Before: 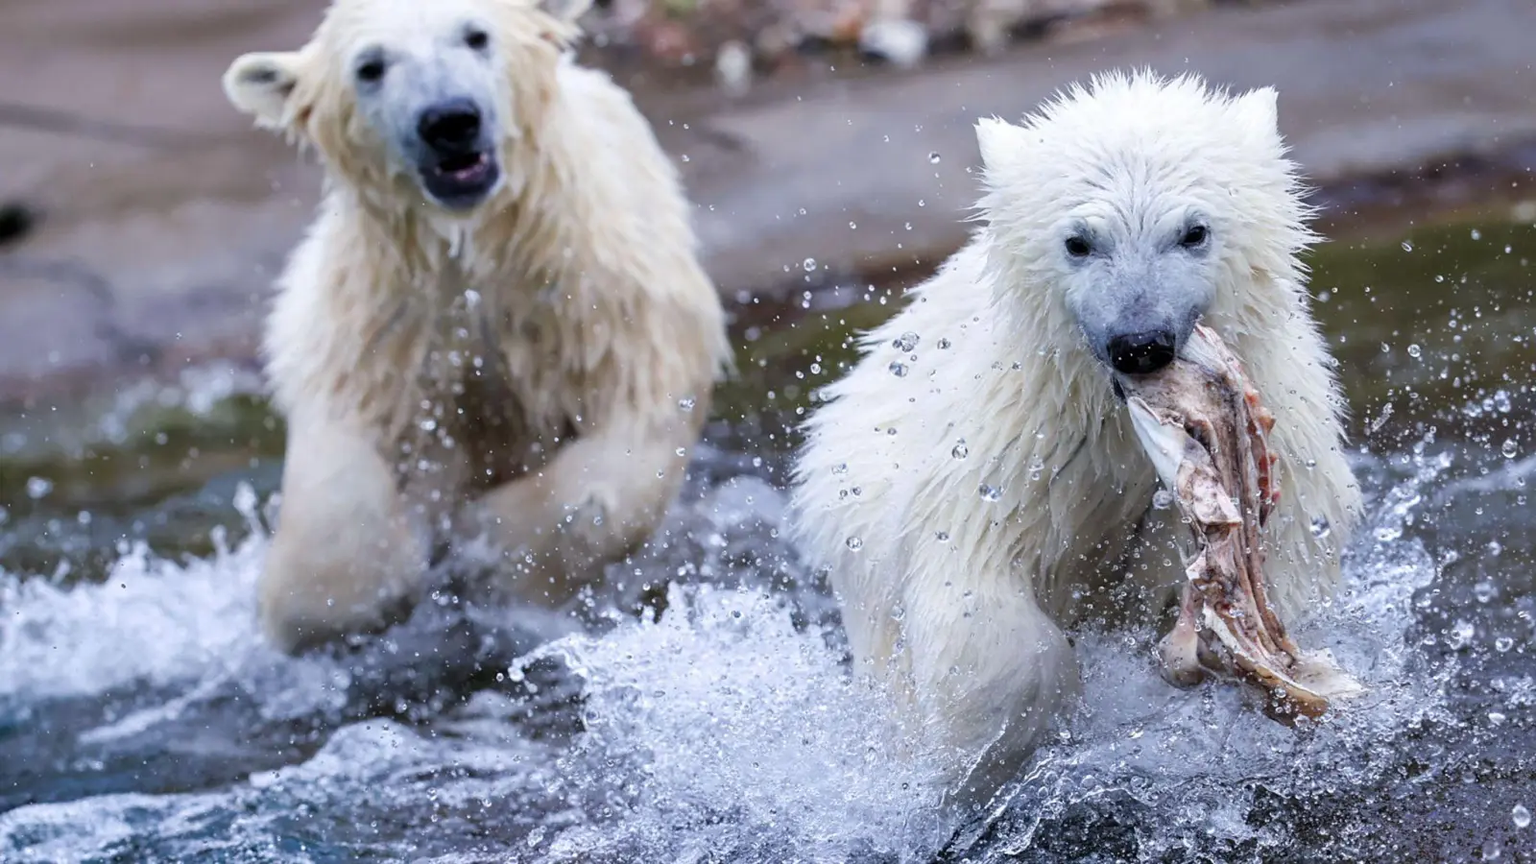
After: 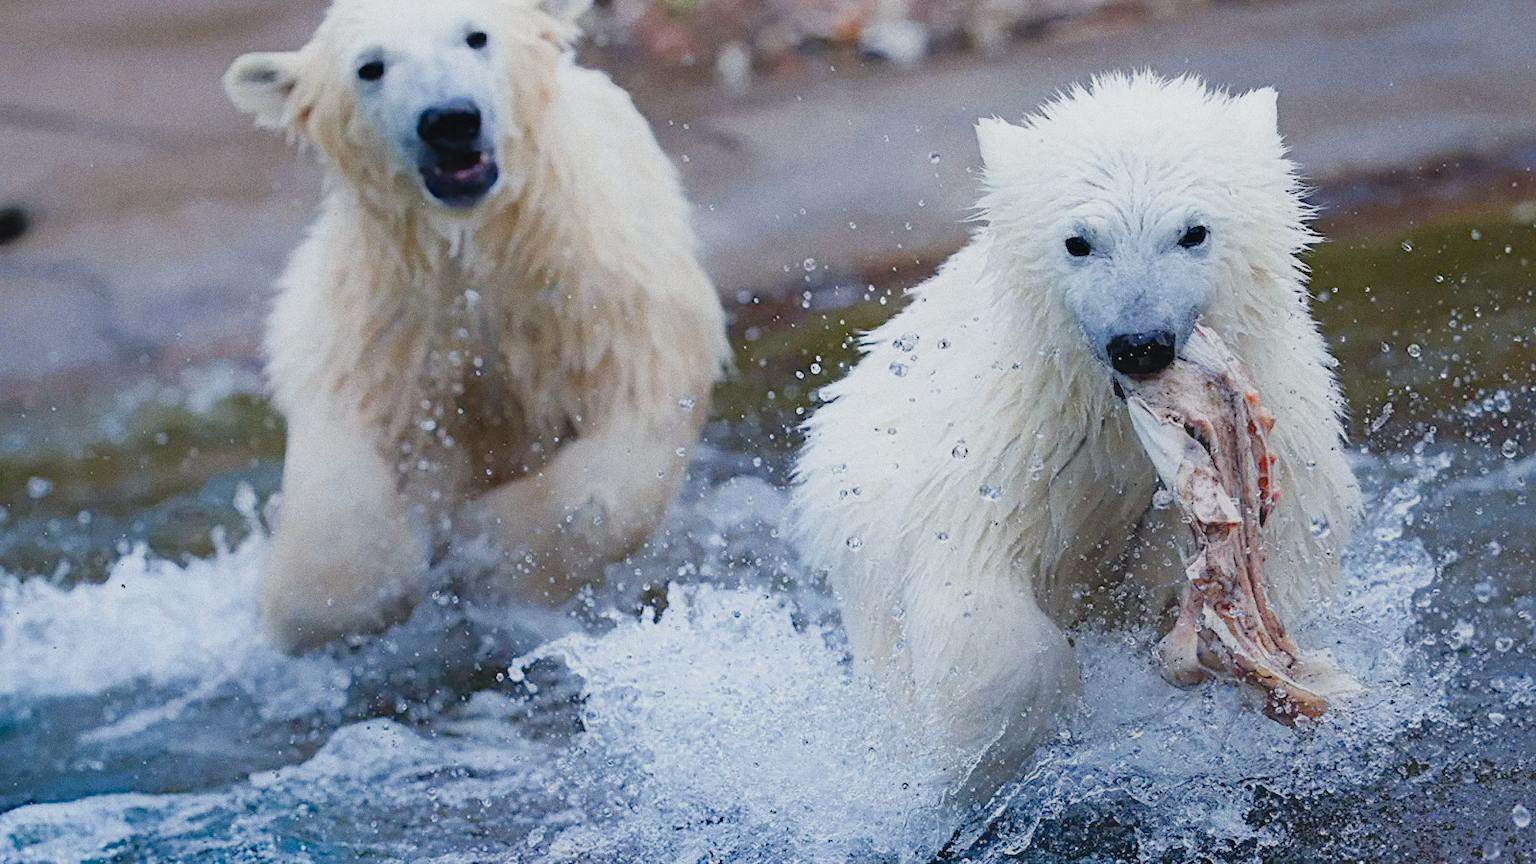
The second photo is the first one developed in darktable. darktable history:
contrast equalizer "soft": octaves 7, y [[0.6 ×6], [0.55 ×6], [0 ×6], [0 ×6], [0 ×6]], mix -1
color balance rgb "basic colorfulness: standard": perceptual saturation grading › global saturation 20%, perceptual saturation grading › highlights -25%, perceptual saturation grading › shadows 25%
color balance rgb "filmic contrast": global offset › luminance 0.5%, perceptual brilliance grading › highlights 10%, perceptual brilliance grading › mid-tones 5%, perceptual brilliance grading › shadows -10%
color balance rgb "blue and orange": shadows lift › chroma 7%, shadows lift › hue 249°, highlights gain › chroma 5%, highlights gain › hue 34.5°
diffuse or sharpen "sharpen demosaicing: AA filter": edge sensitivity 1, 1st order anisotropy 100%, 2nd order anisotropy 100%, 3rd order anisotropy 100%, 4th order anisotropy 100%, 1st order speed -25%, 2nd order speed -25%, 3rd order speed -25%, 4th order speed -25%
diffuse or sharpen "1": radius span 32, 1st order speed 50%, 2nd order speed 50%, 3rd order speed 50%, 4th order speed 50% | blend: blend mode normal, opacity 25%; mask: uniform (no mask)
grain: coarseness 0.47 ISO
rgb primaries "nice": tint hue 2.13°, tint purity 0.7%, red hue 0.028, red purity 1.09, green hue 0.023, green purity 1.08, blue hue -0.084, blue purity 1.17
sigmoid "neutral gray": contrast 1.22, skew 0.65
